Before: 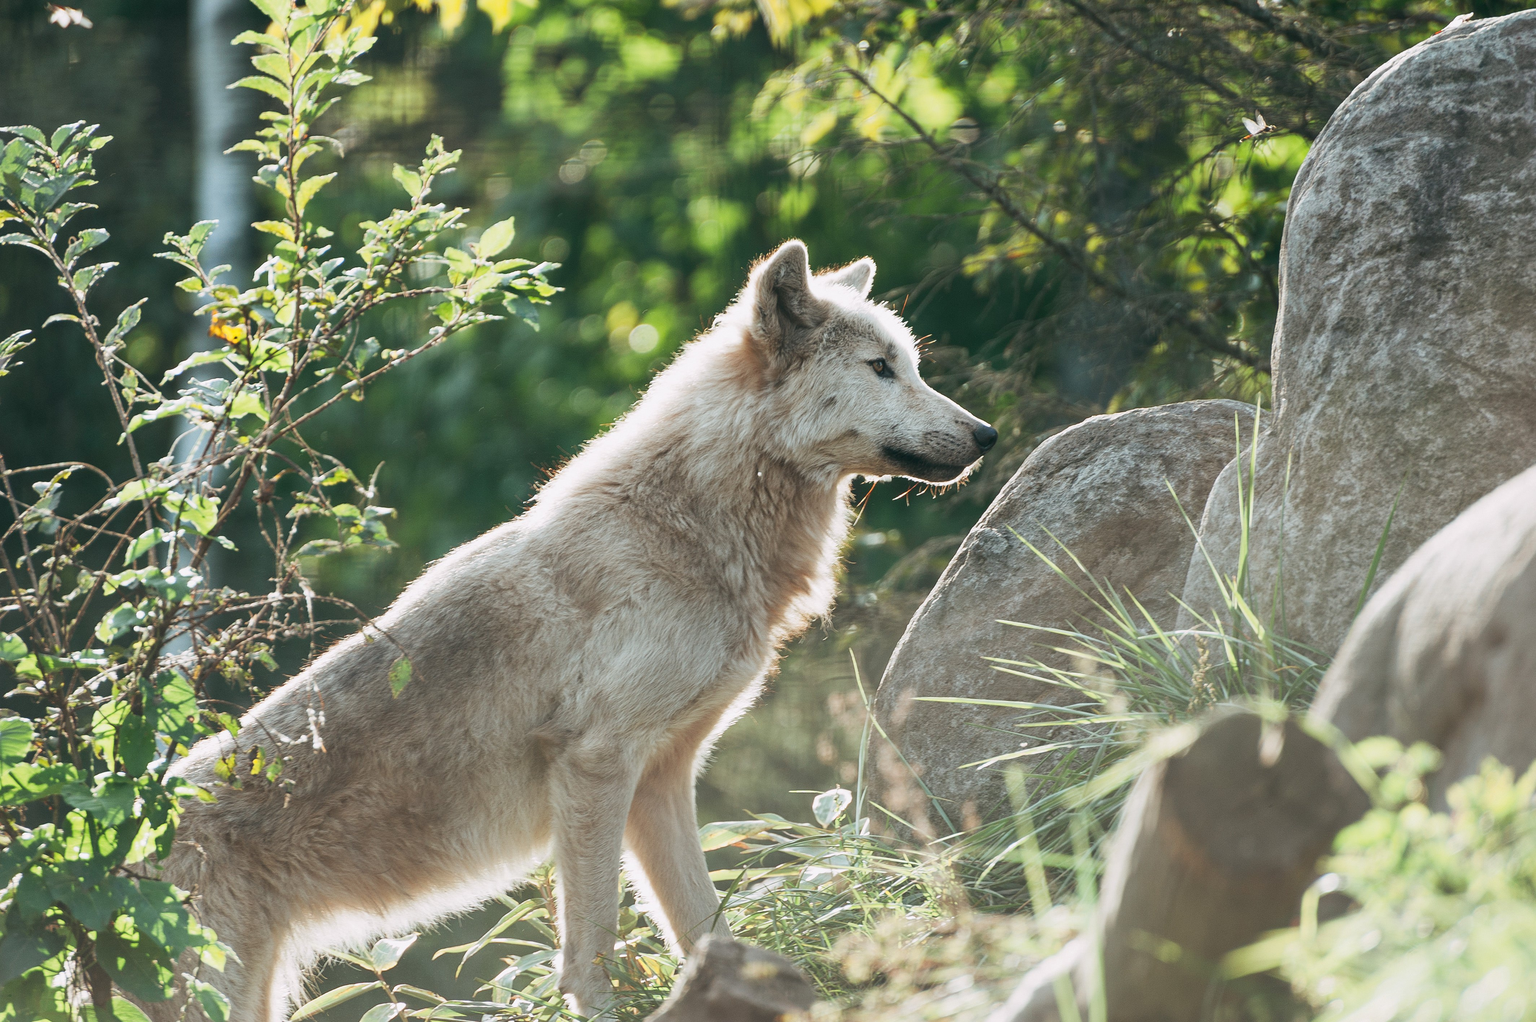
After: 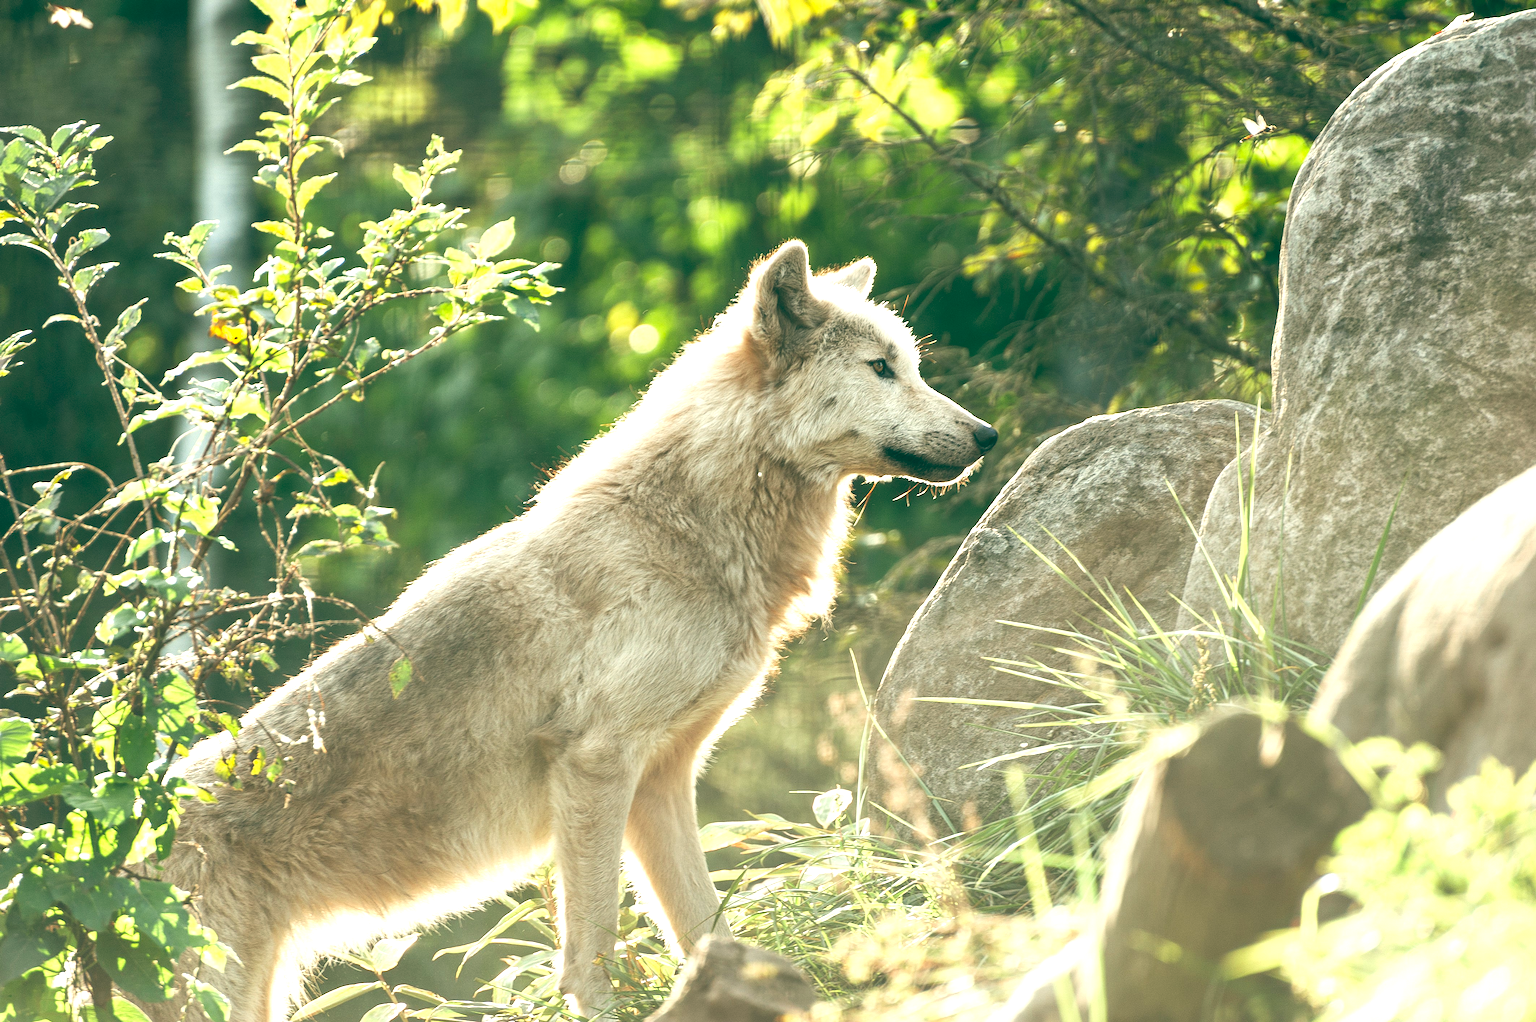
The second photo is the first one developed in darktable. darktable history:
exposure: black level correction 0, exposure 1.015 EV, compensate exposure bias true, compensate highlight preservation false
color correction: highlights a* 3.84, highlights b* 5.07
color balance: lift [1.005, 0.99, 1.007, 1.01], gamma [1, 1.034, 1.032, 0.966], gain [0.873, 1.055, 1.067, 0.933]
